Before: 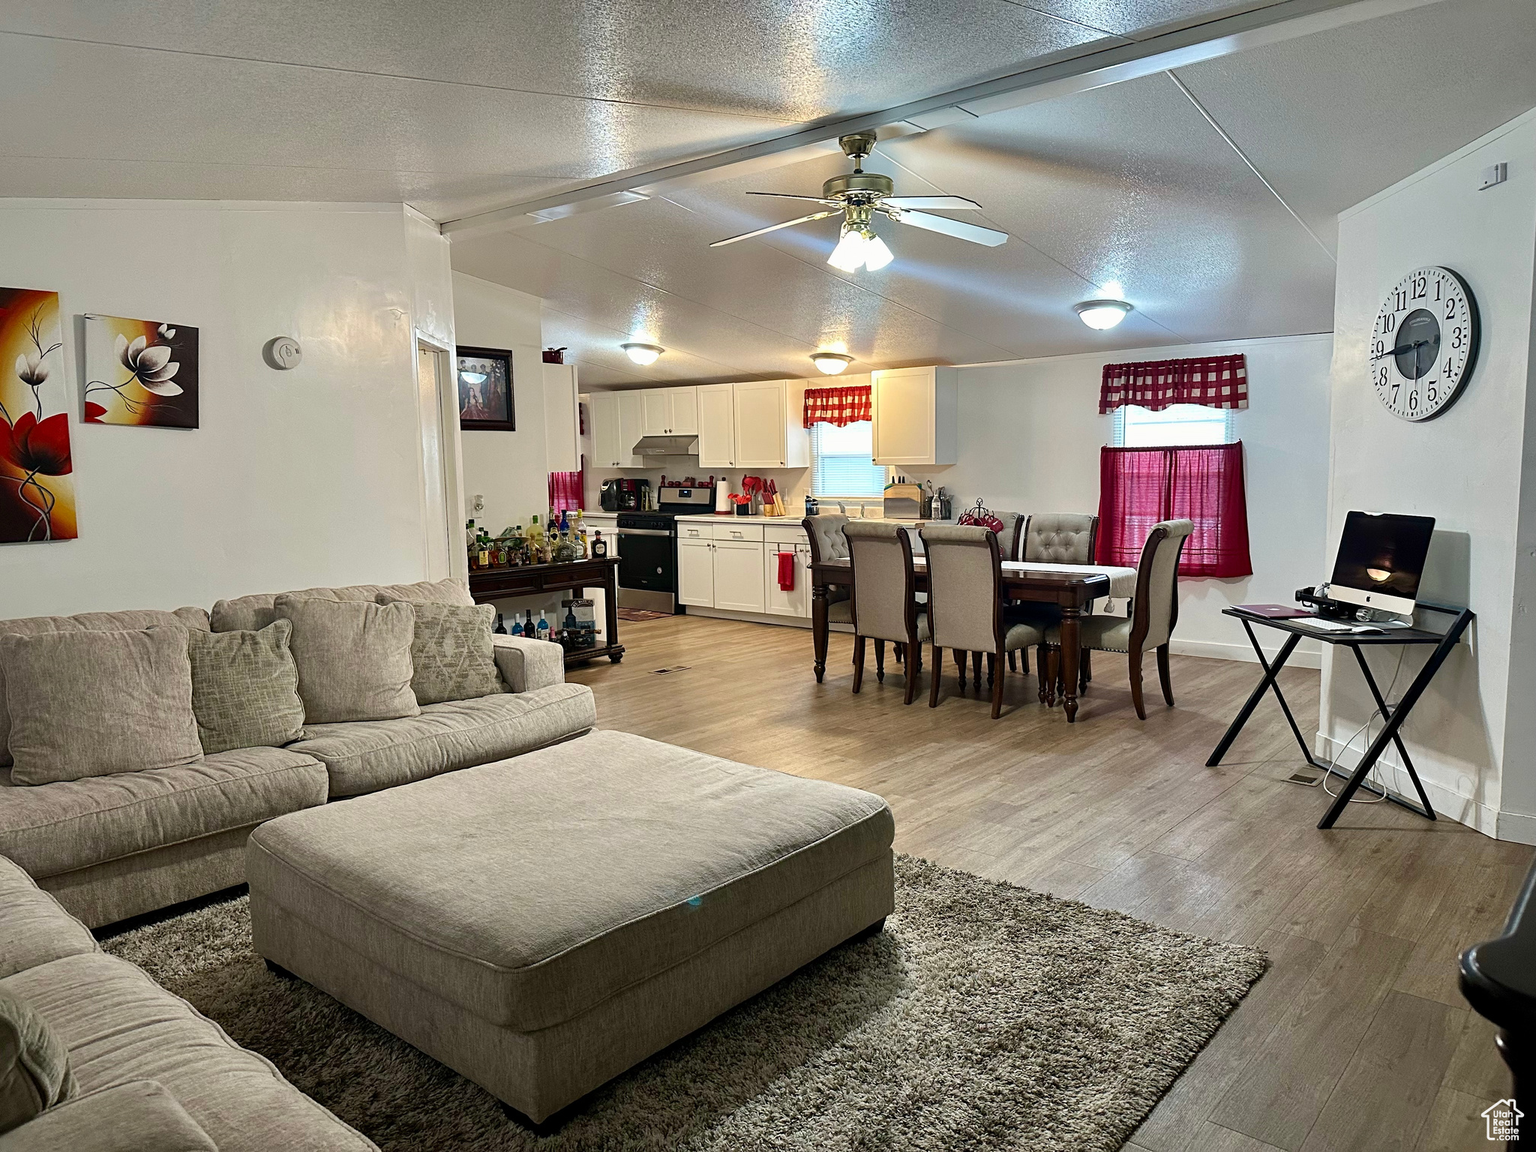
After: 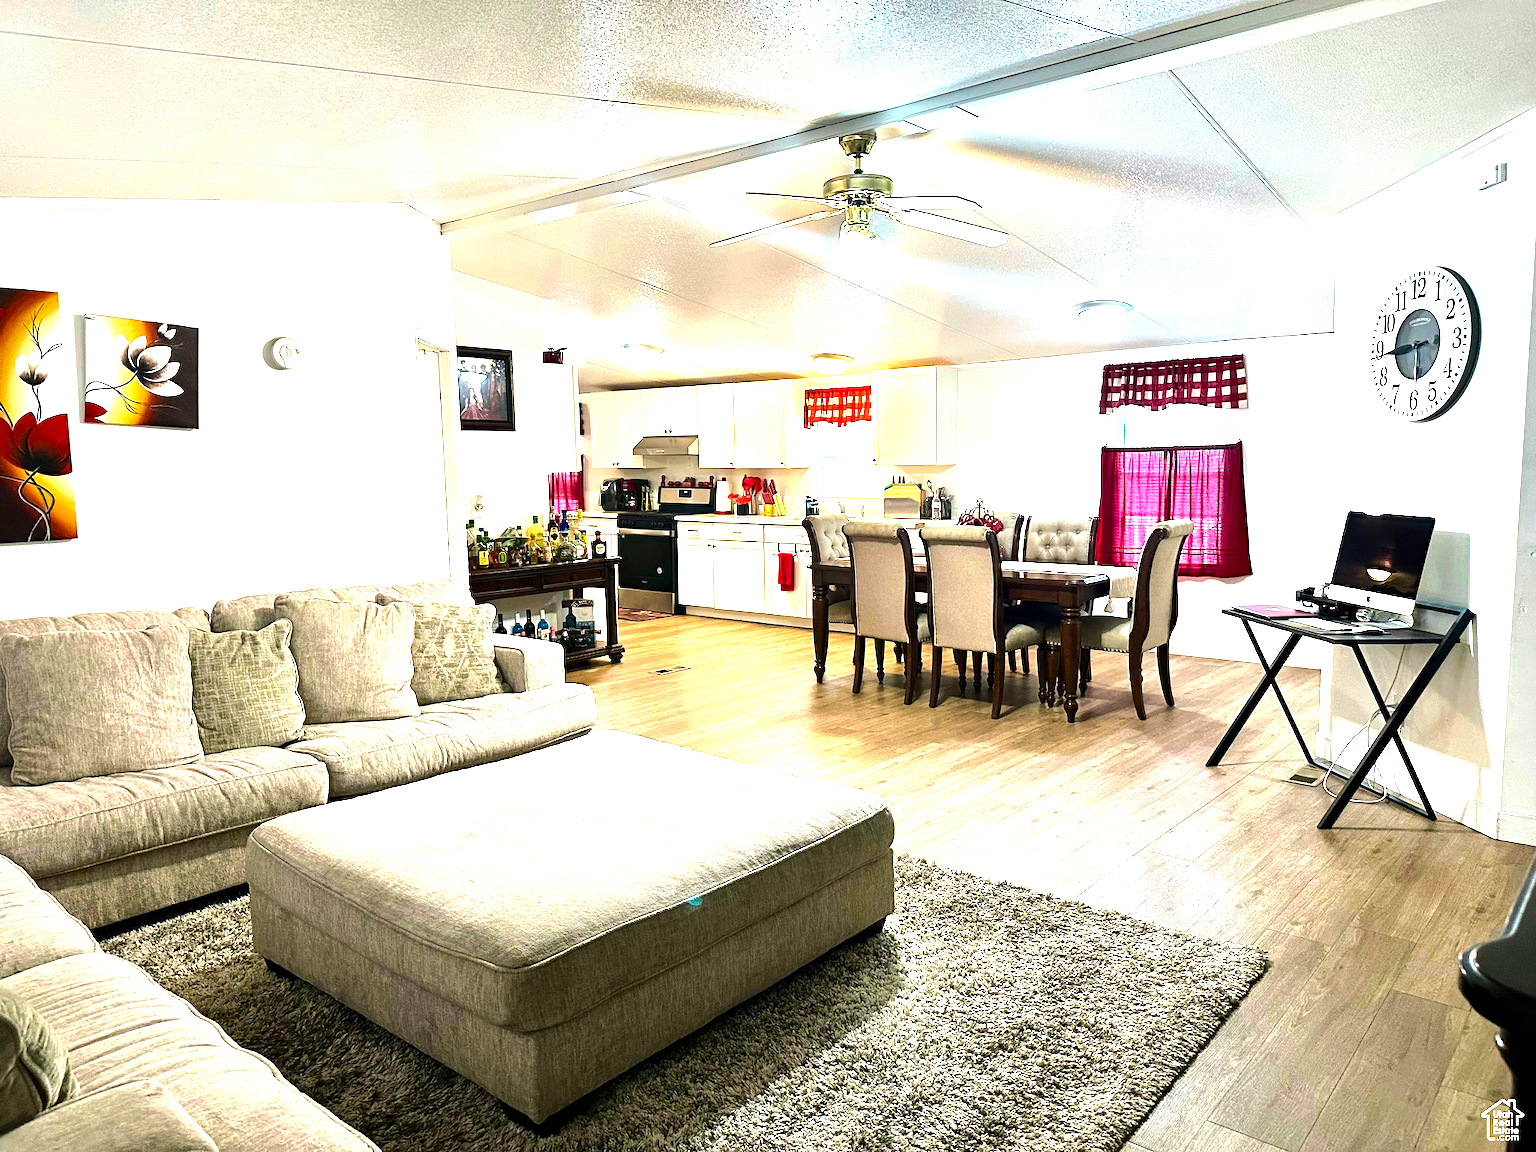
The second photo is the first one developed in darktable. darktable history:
exposure: black level correction 0, exposure 1.2 EV, compensate highlight preservation false
color balance rgb: shadows lift › chroma 2.038%, shadows lift › hue 138.2°, perceptual saturation grading › global saturation 19.469%, perceptual brilliance grading › highlights 17.122%, perceptual brilliance grading › mid-tones 32.513%, perceptual brilliance grading › shadows -31.31%, global vibrance 20%
